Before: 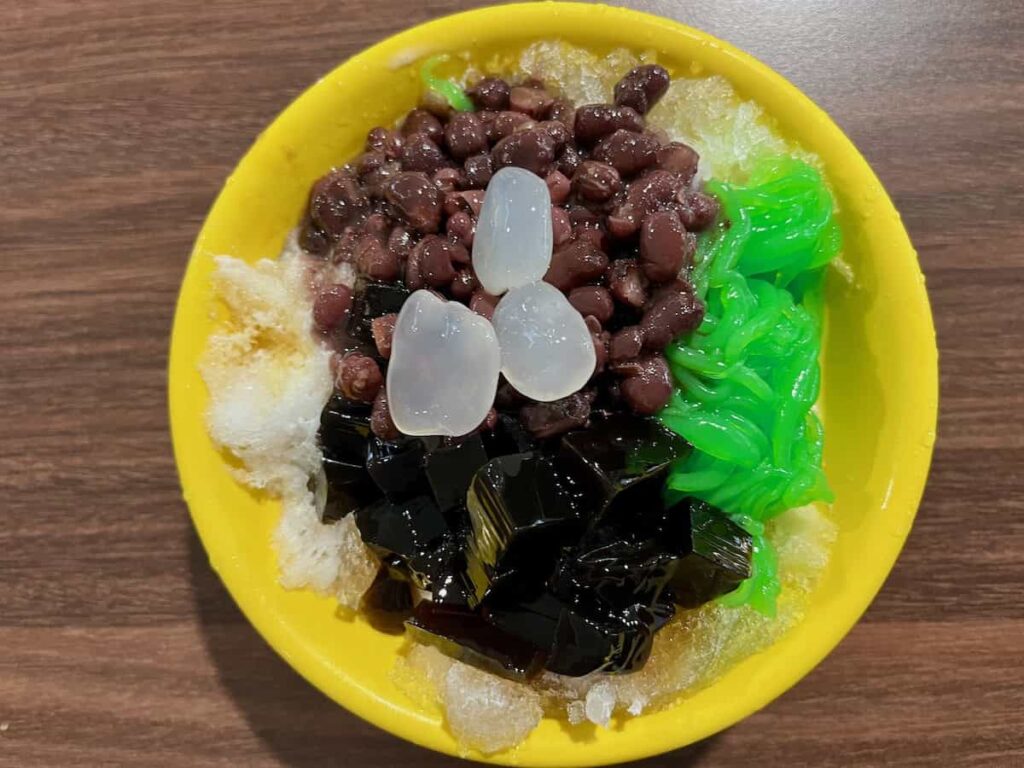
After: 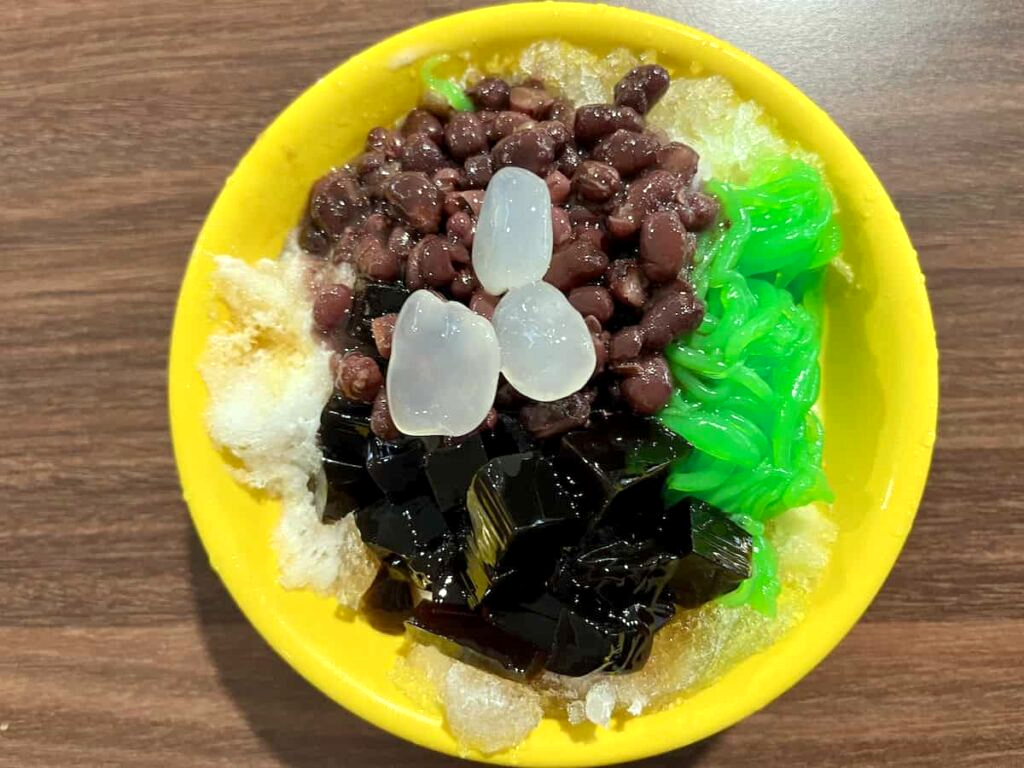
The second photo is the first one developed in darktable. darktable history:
exposure: black level correction 0.001, exposure 0.5 EV, compensate exposure bias true, compensate highlight preservation false
color correction: highlights a* -4.73, highlights b* 5.06, saturation 0.97
